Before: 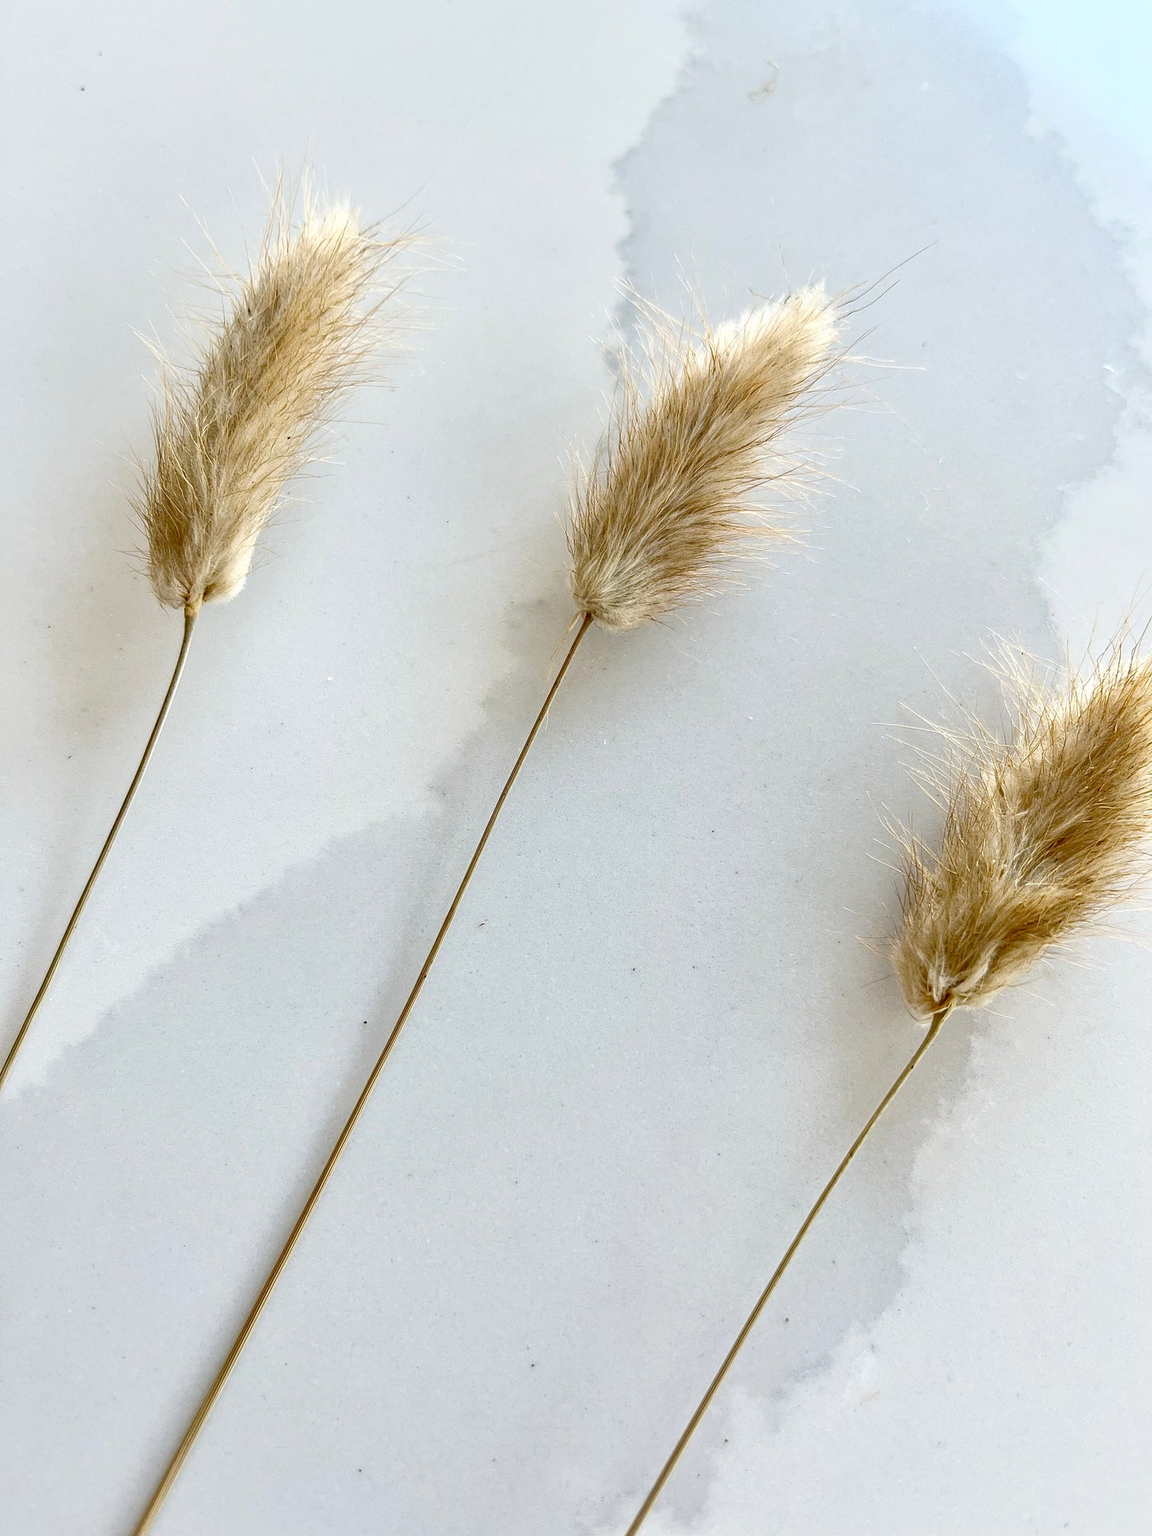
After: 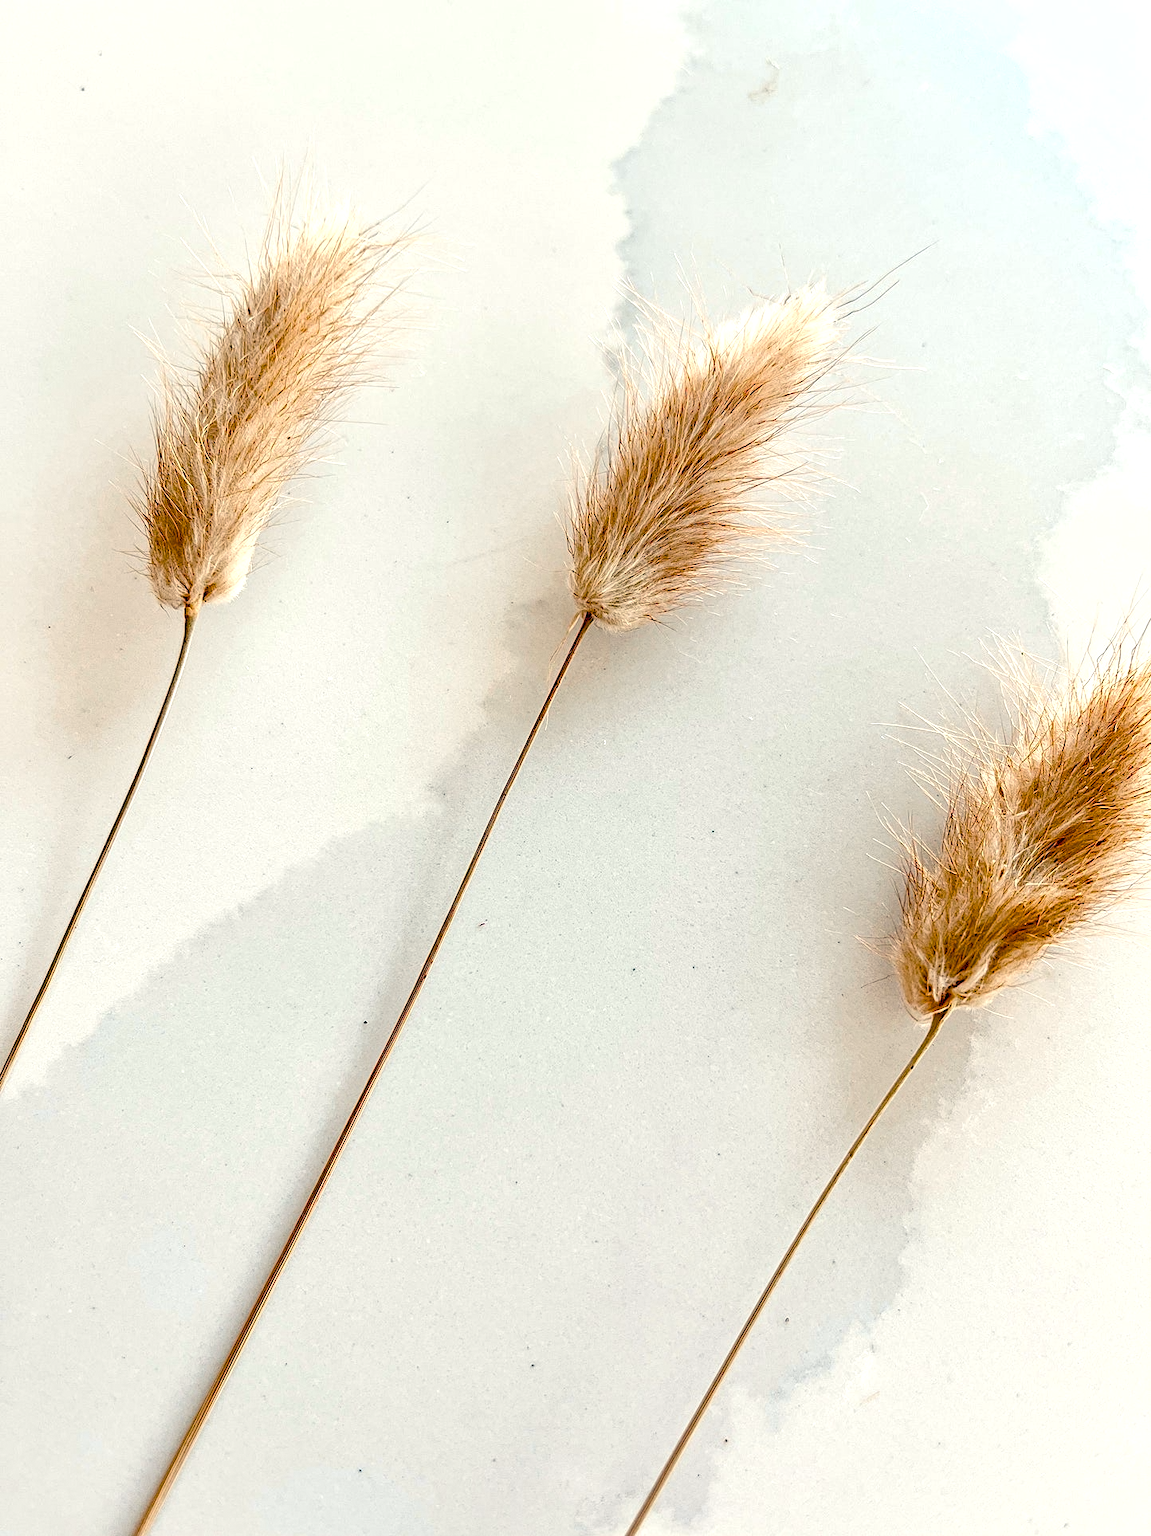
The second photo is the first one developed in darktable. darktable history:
haze removal: strength -0.05
contrast equalizer "negative clarity": octaves 7, y [[0.6 ×6], [0.55 ×6], [0 ×6], [0 ×6], [0 ×6]], mix -0.3
diffuse or sharpen "bloom 20%": radius span 32, 1st order speed 50%, 2nd order speed 50%, 3rd order speed 50%, 4th order speed 50% | blend: blend mode normal, opacity 20%; mask: uniform (no mask)
diffuse or sharpen "_builtin_sharpen demosaicing | AA filter": edge sensitivity 1, 1st order anisotropy 100%, 2nd order anisotropy 100%, 3rd order anisotropy 100%, 4th order anisotropy 100%, 1st order speed -25%, 2nd order speed -25%, 3rd order speed -25%, 4th order speed -25%
tone equalizer "_builtin_contrast tone curve | soft": -8 EV -0.417 EV, -7 EV -0.389 EV, -6 EV -0.333 EV, -5 EV -0.222 EV, -3 EV 0.222 EV, -2 EV 0.333 EV, -1 EV 0.389 EV, +0 EV 0.417 EV, edges refinement/feathering 500, mask exposure compensation -1.57 EV, preserve details no
color balance rgb "creative | pacific": shadows lift › chroma 3%, shadows lift › hue 280.8°, power › hue 330°, highlights gain › chroma 3%, highlights gain › hue 75.6°, global offset › luminance -1%, perceptual saturation grading › global saturation 20%, perceptual saturation grading › highlights -25%, perceptual saturation grading › shadows 50%, global vibrance 20%
color equalizer "creative | pacific": saturation › orange 1.03, saturation › yellow 0.883, saturation › green 0.883, saturation › blue 1.08, saturation › magenta 1.05, hue › orange -4.88, hue › green 8.78, brightness › red 1.06, brightness › orange 1.08, brightness › yellow 0.916, brightness › green 0.916, brightness › cyan 1.04, brightness › blue 1.12, brightness › magenta 1.07
rgb primaries "creative | pacific": red hue -0.042, red purity 1.1, green hue 0.047, green purity 1.12, blue hue -0.089, blue purity 0.88
grain: coarseness 0.09 ISO, strength 10% | blend: blend mode normal, opacity 100%; mask: uniform (no mask)
